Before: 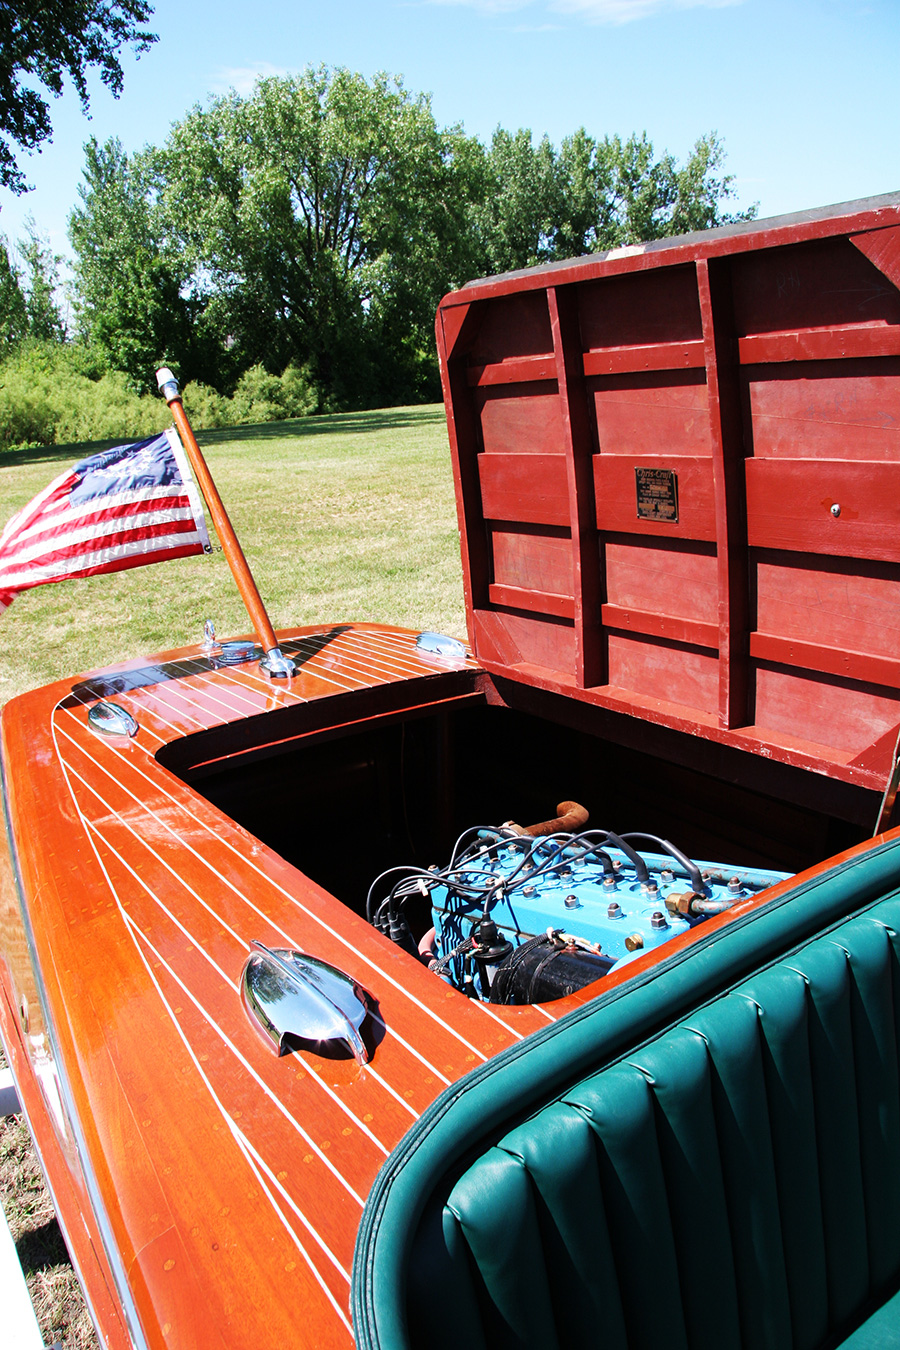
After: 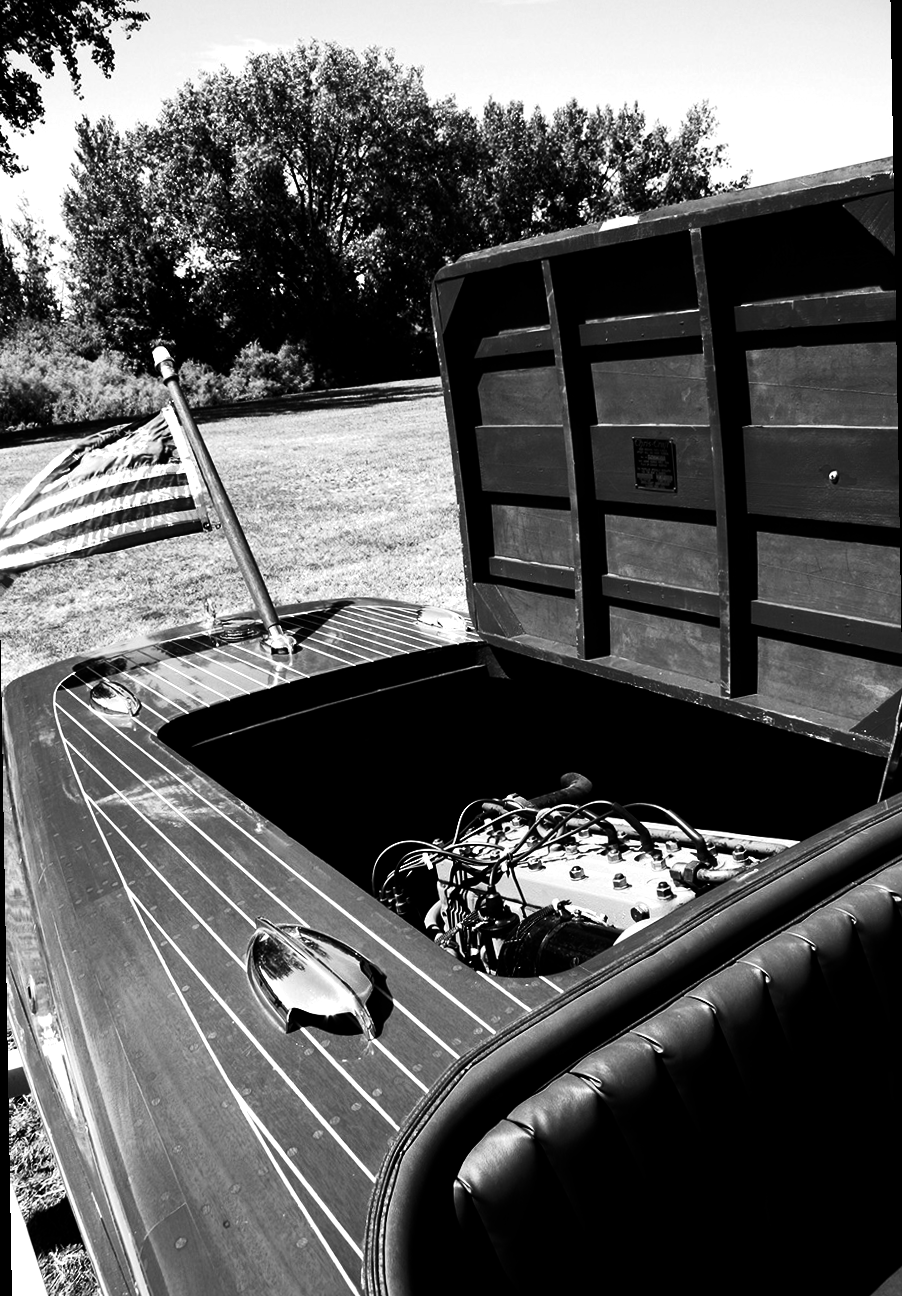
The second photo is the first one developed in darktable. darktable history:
base curve: curves: ch0 [(0, 0) (0.666, 0.806) (1, 1)]
exposure: exposure 0.29 EV, compensate highlight preservation false
rotate and perspective: rotation -1°, crop left 0.011, crop right 0.989, crop top 0.025, crop bottom 0.975
contrast brightness saturation: contrast 0.02, brightness -1, saturation -1
